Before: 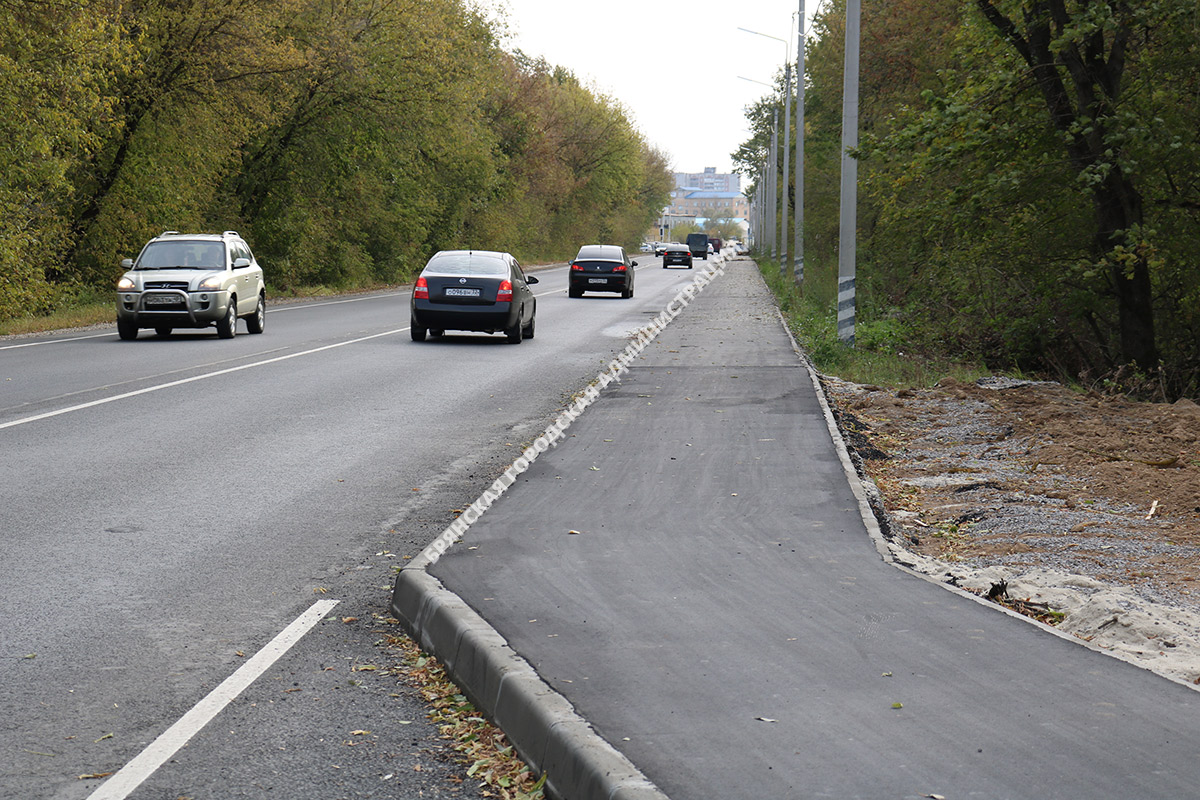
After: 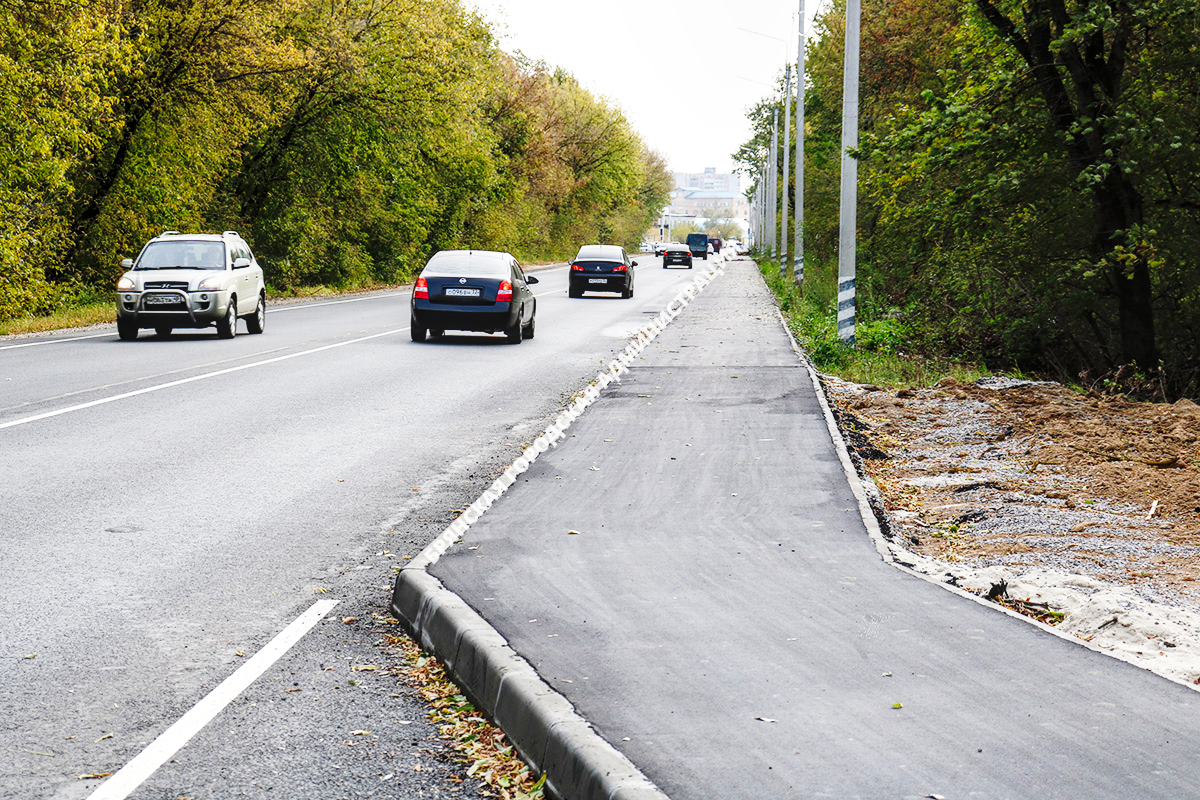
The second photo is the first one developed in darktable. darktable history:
base curve: curves: ch0 [(0, 0) (0.028, 0.03) (0.121, 0.232) (0.46, 0.748) (0.859, 0.968) (1, 1)], preserve colors none
tone curve: curves: ch0 [(0, 0) (0.055, 0.031) (0.282, 0.215) (0.729, 0.785) (1, 1)], preserve colors none
local contrast: on, module defaults
